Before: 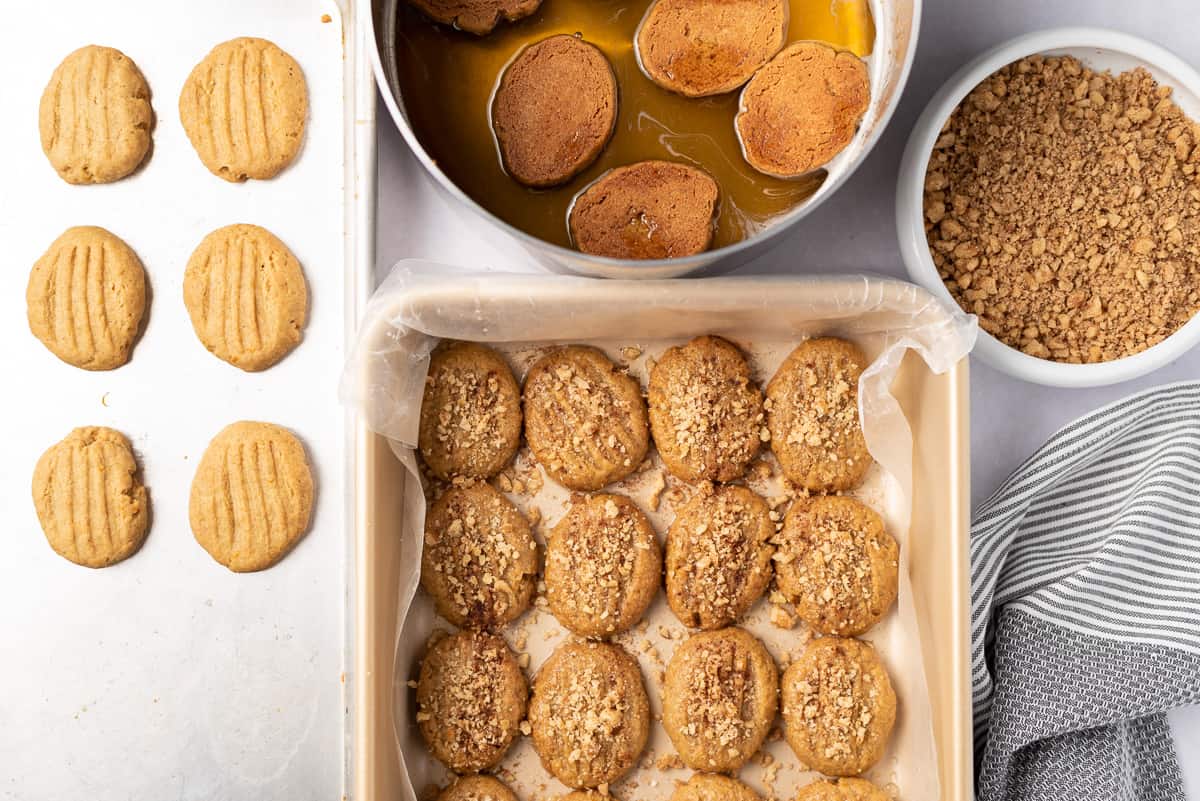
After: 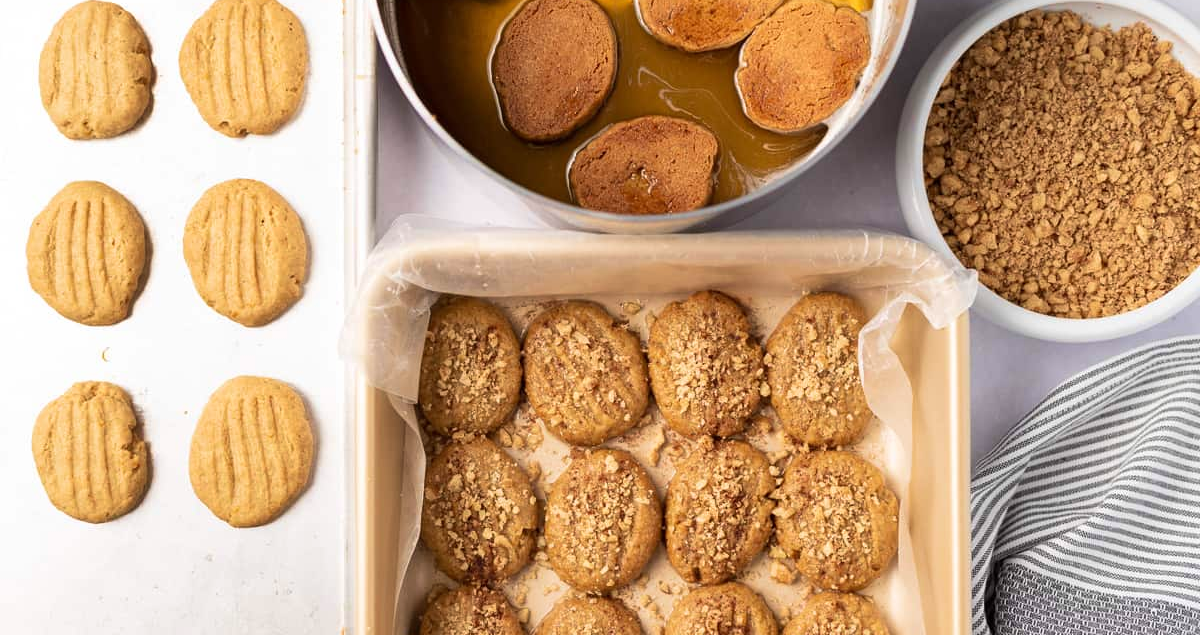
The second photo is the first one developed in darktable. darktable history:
crop and rotate: top 5.667%, bottom 14.937%
velvia: on, module defaults
